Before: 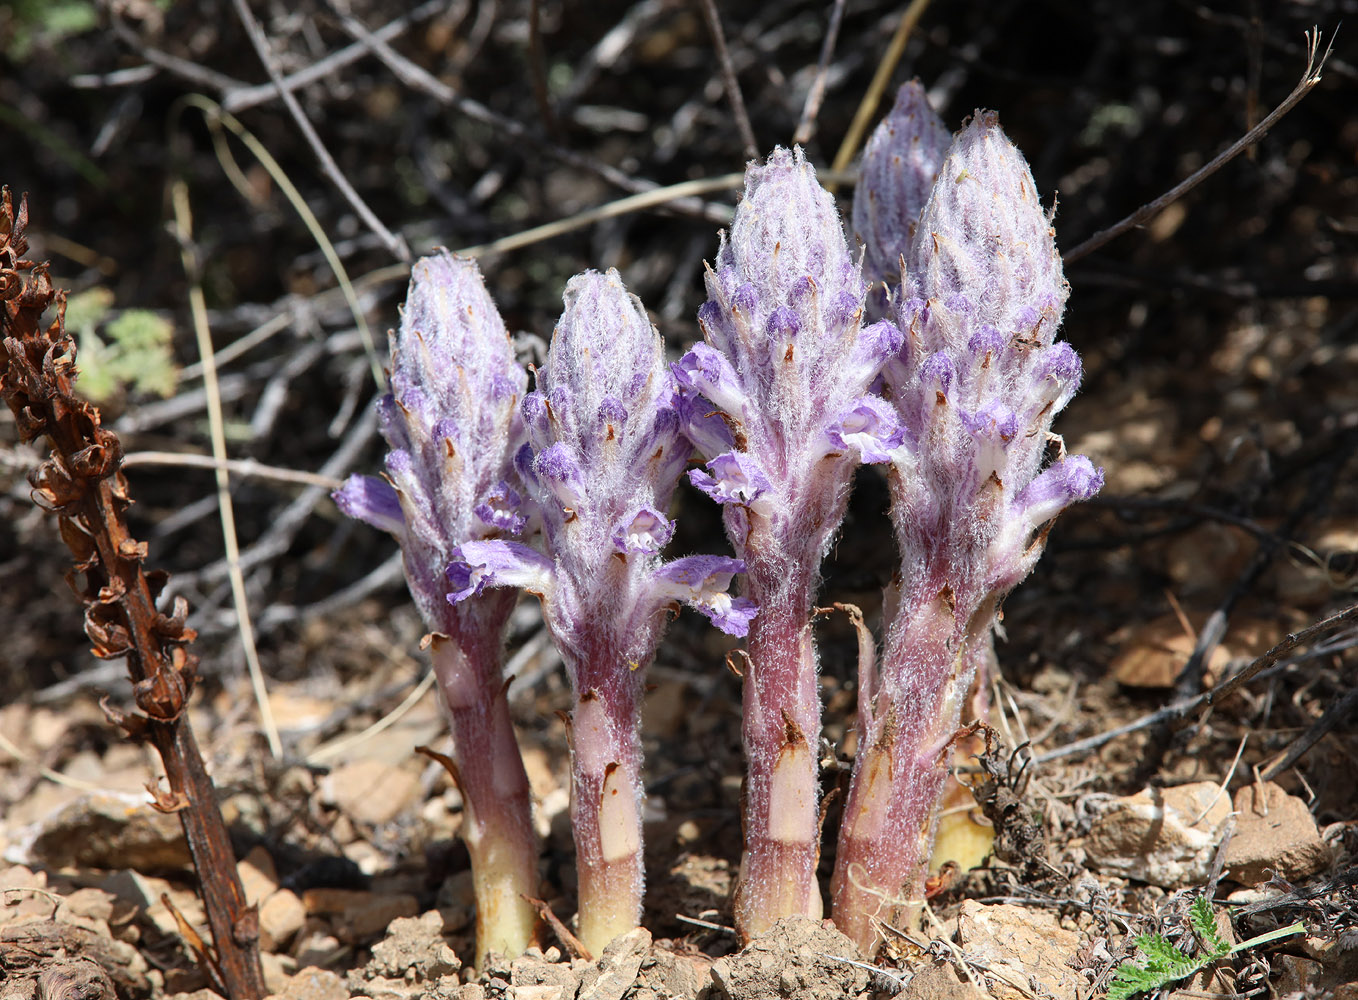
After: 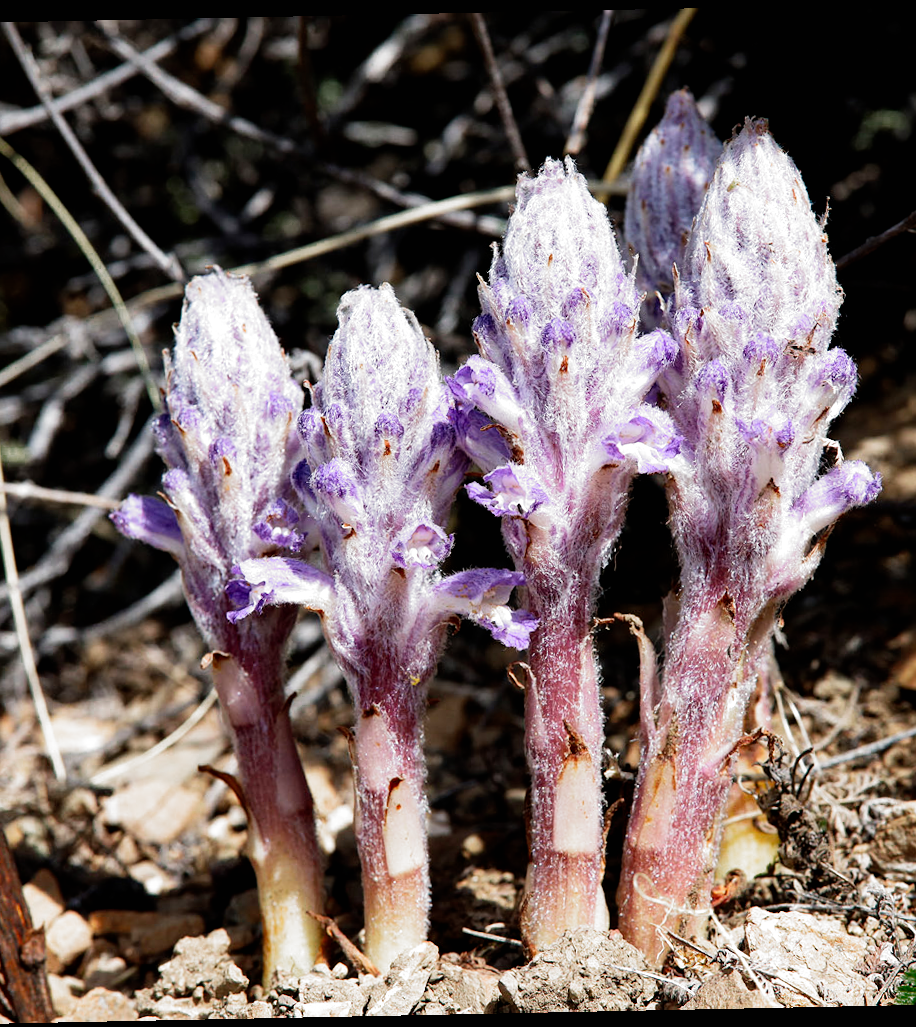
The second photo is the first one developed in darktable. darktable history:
color zones: curves: ch0 [(0.25, 0.5) (0.347, 0.092) (0.75, 0.5)]; ch1 [(0.25, 0.5) (0.33, 0.51) (0.75, 0.5)]
rotate and perspective: rotation -1.17°, automatic cropping off
filmic rgb: black relative exposure -8.2 EV, white relative exposure 2.2 EV, threshold 3 EV, hardness 7.11, latitude 75%, contrast 1.325, highlights saturation mix -2%, shadows ↔ highlights balance 30%, preserve chrominance no, color science v5 (2021), contrast in shadows safe, contrast in highlights safe, enable highlight reconstruction true
crop: left 16.899%, right 16.556%
